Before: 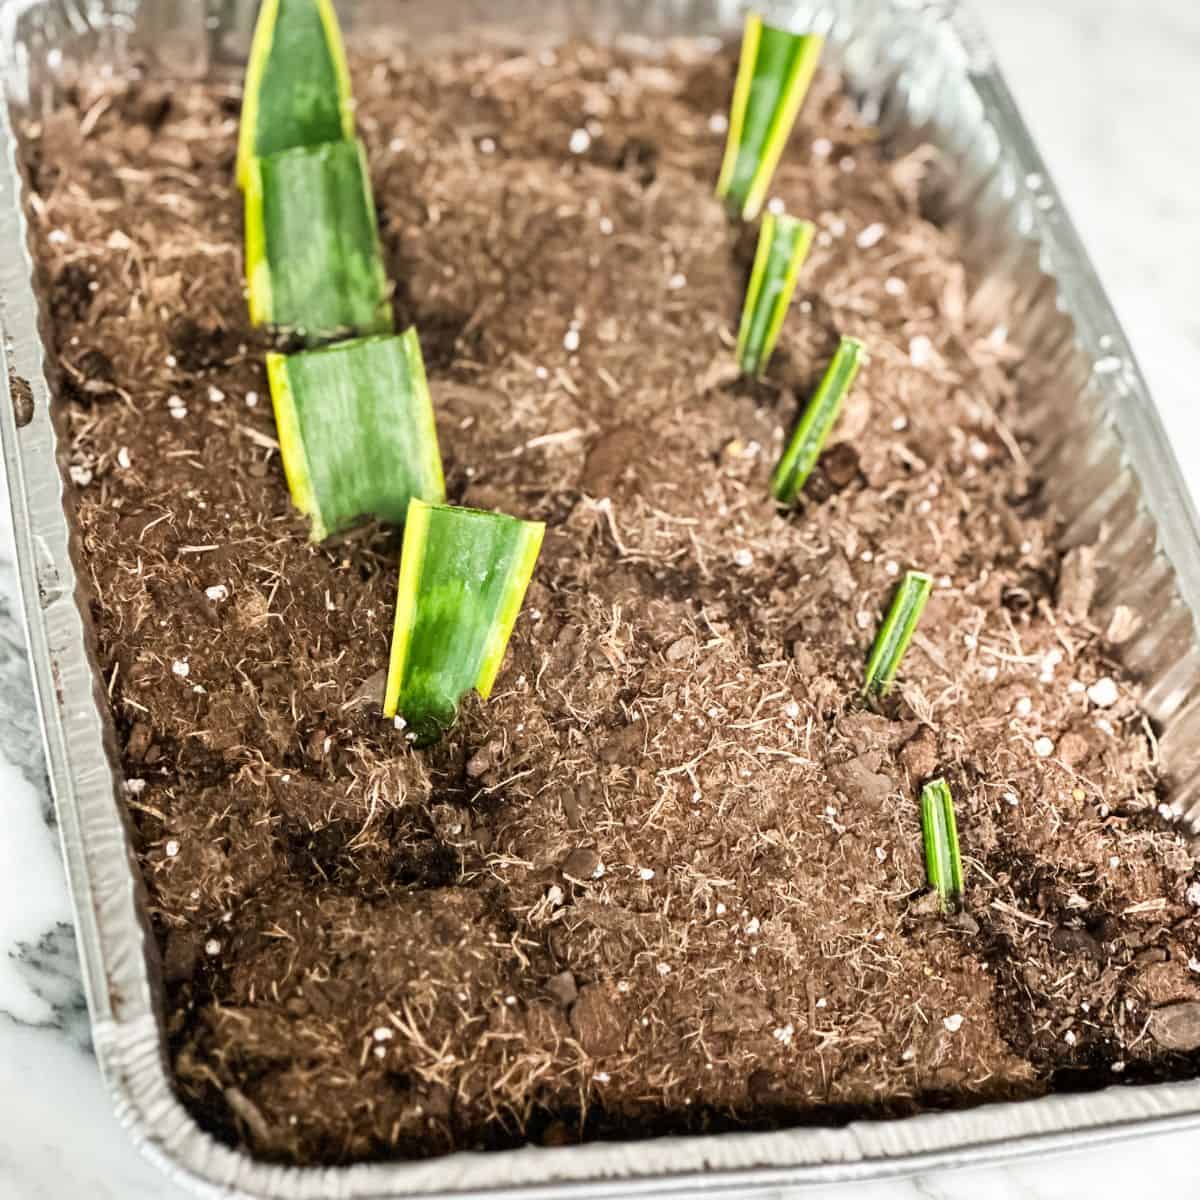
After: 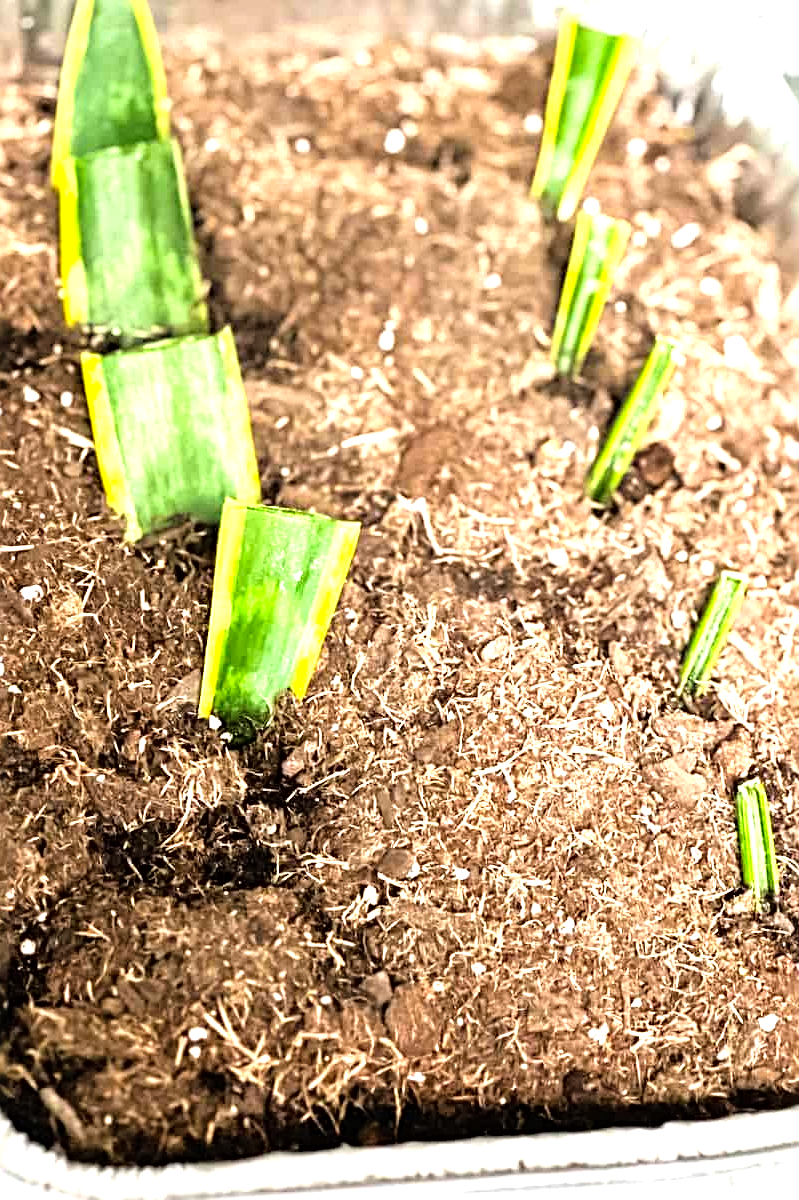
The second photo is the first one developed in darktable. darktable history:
crop: left 15.427%, right 17.927%
tone equalizer: -8 EV -1.11 EV, -7 EV -0.977 EV, -6 EV -0.862 EV, -5 EV -0.599 EV, -3 EV 0.609 EV, -2 EV 0.85 EV, -1 EV 0.995 EV, +0 EV 1.07 EV
contrast brightness saturation: contrast 0.033, brightness 0.058, saturation 0.126
sharpen: radius 3.096
